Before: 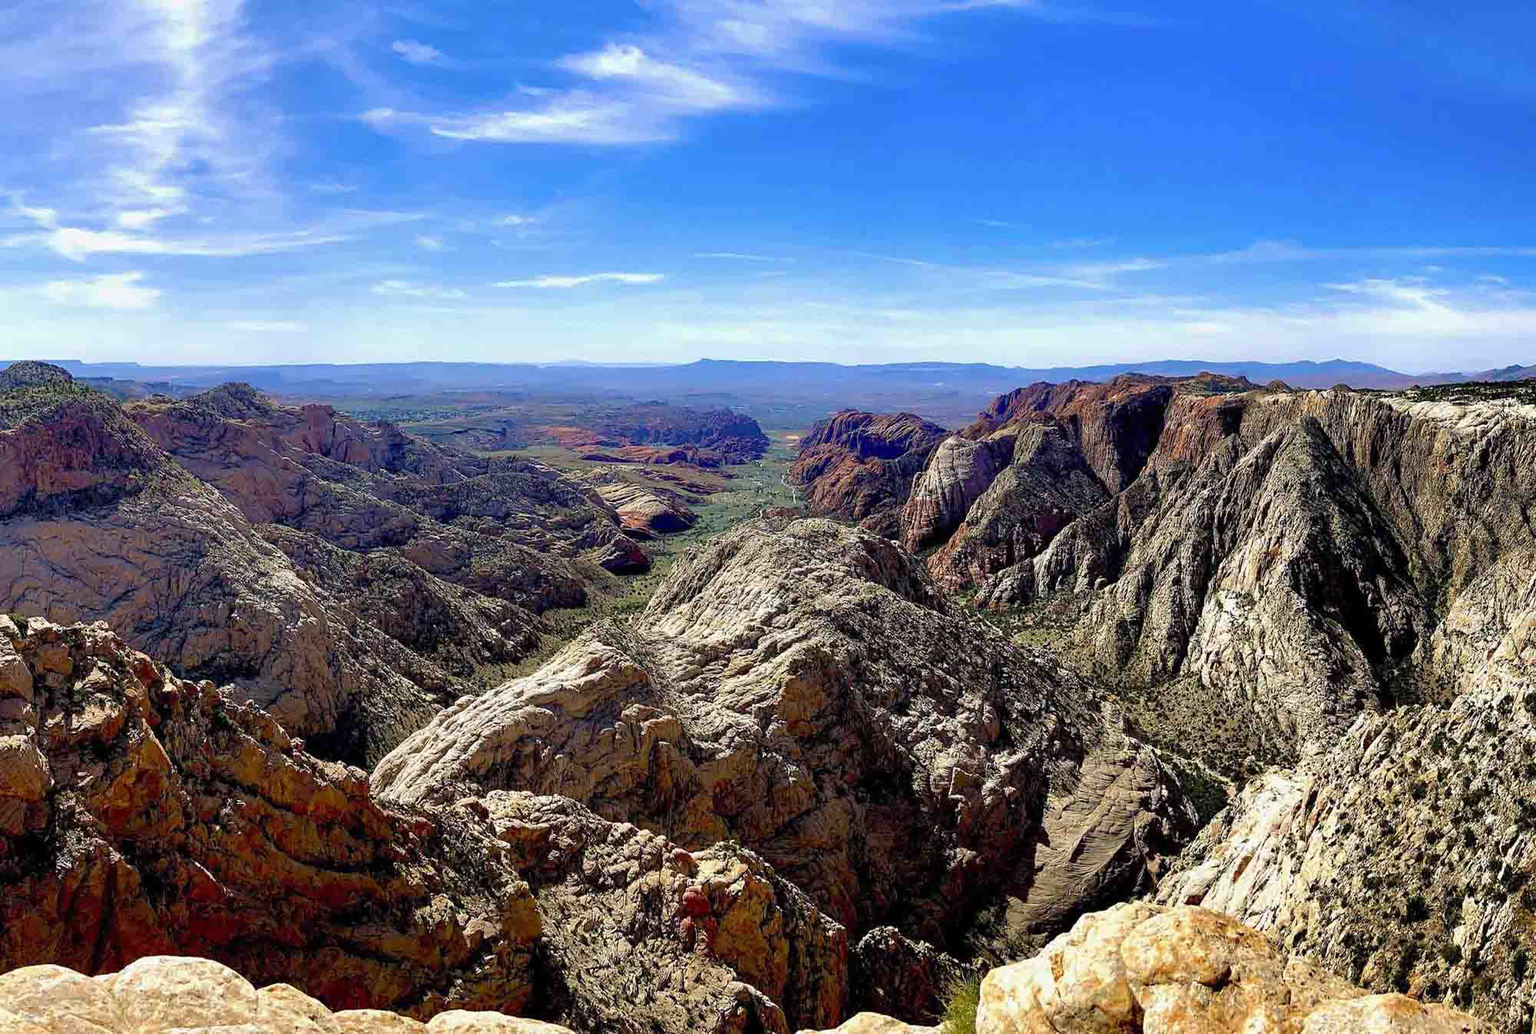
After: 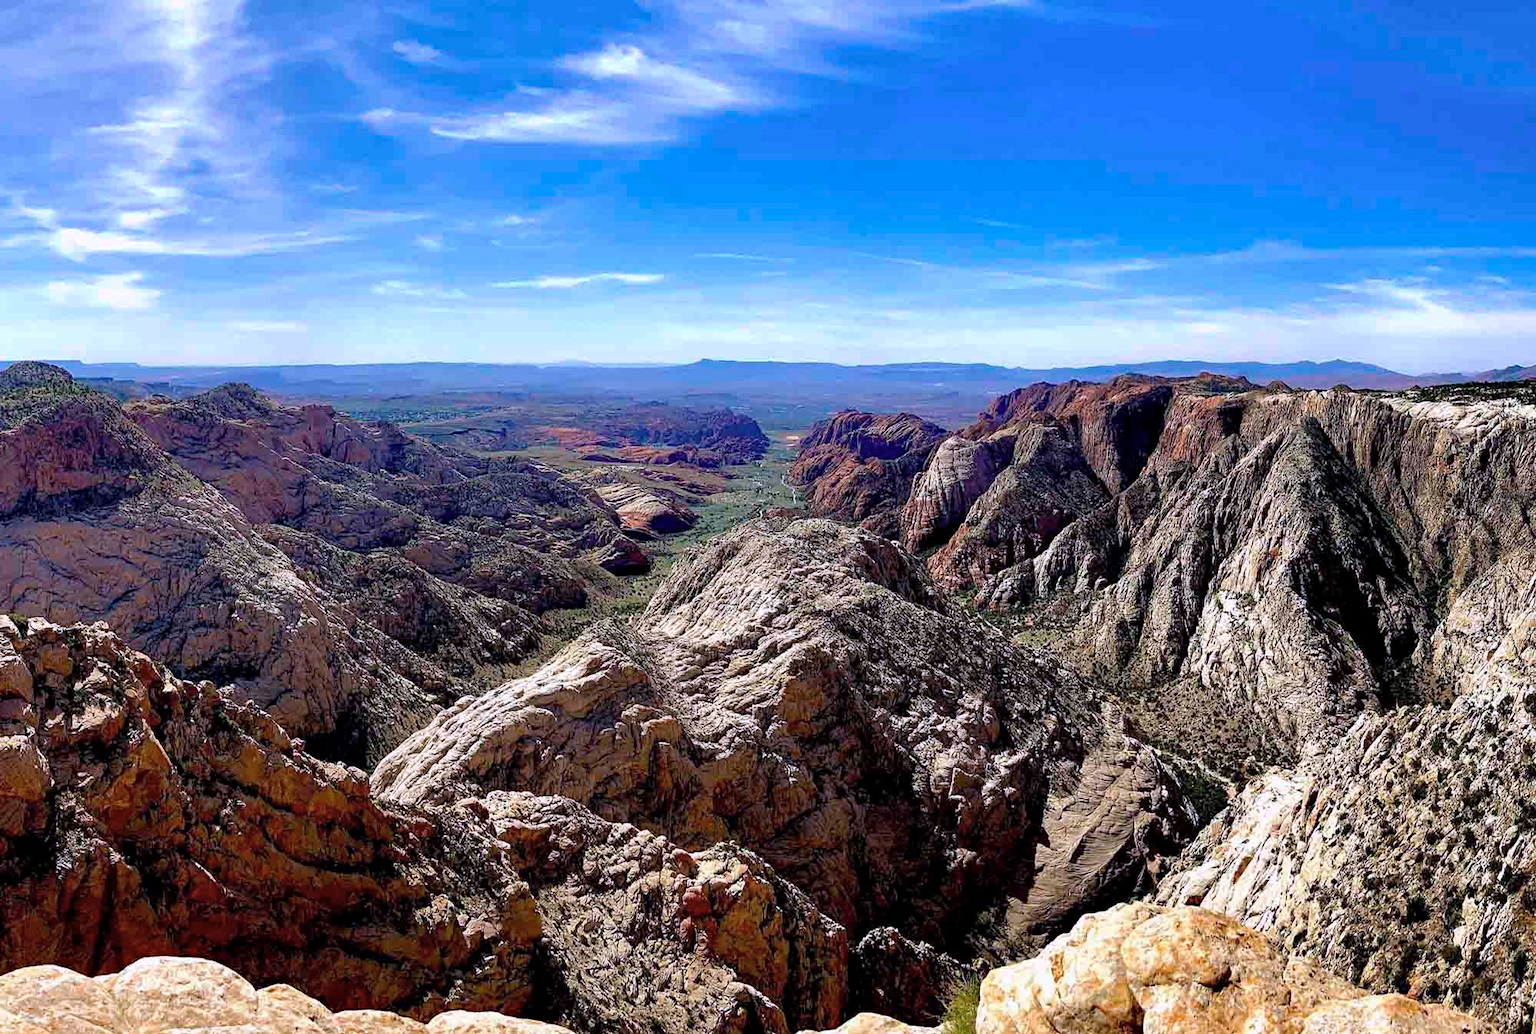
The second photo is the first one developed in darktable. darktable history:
haze removal: compatibility mode true, adaptive false
contrast brightness saturation: saturation -0.17
white balance: red 1.004, blue 1.096
